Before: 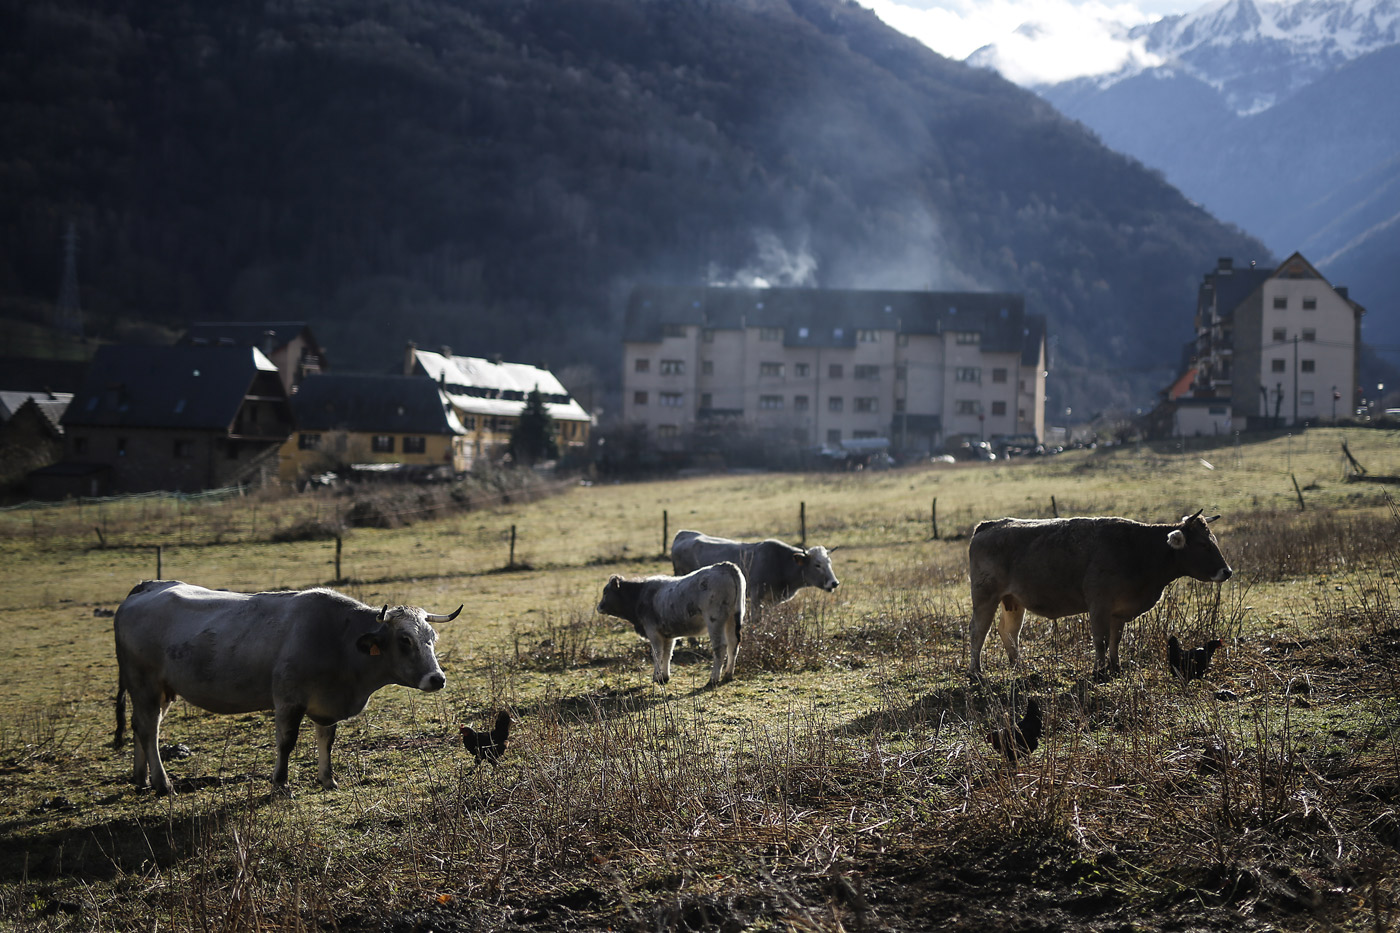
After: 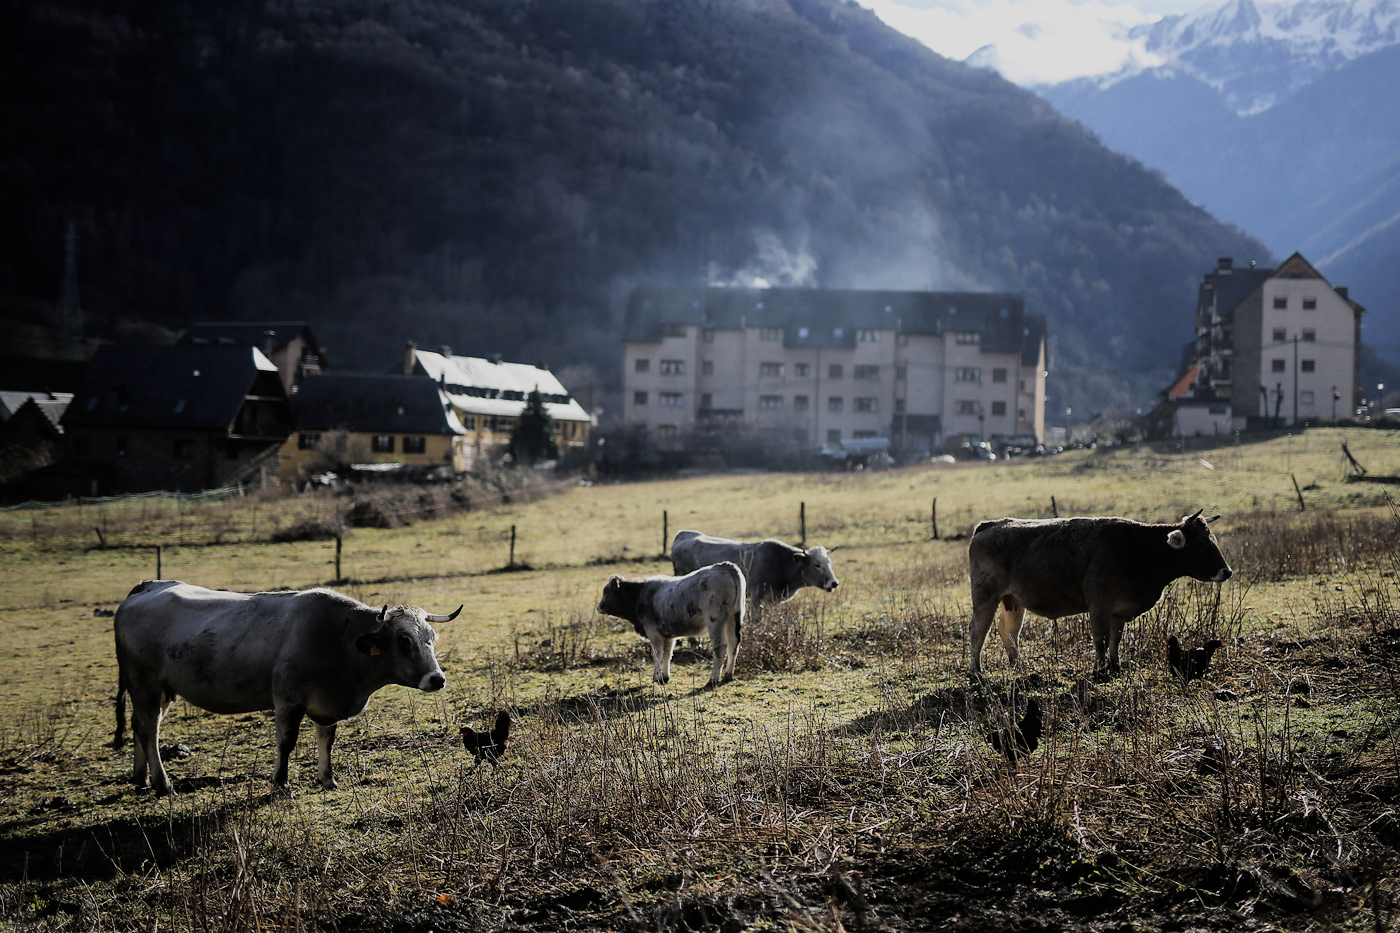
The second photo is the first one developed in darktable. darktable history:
tone equalizer: -8 EV -0.389 EV, -7 EV -0.411 EV, -6 EV -0.334 EV, -5 EV -0.188 EV, -3 EV 0.194 EV, -2 EV 0.335 EV, -1 EV 0.408 EV, +0 EV 0.431 EV, smoothing diameter 24.83%, edges refinement/feathering 6.74, preserve details guided filter
filmic rgb: black relative exposure -7.21 EV, white relative exposure 5.35 EV, hardness 3.02, color science v6 (2022)
